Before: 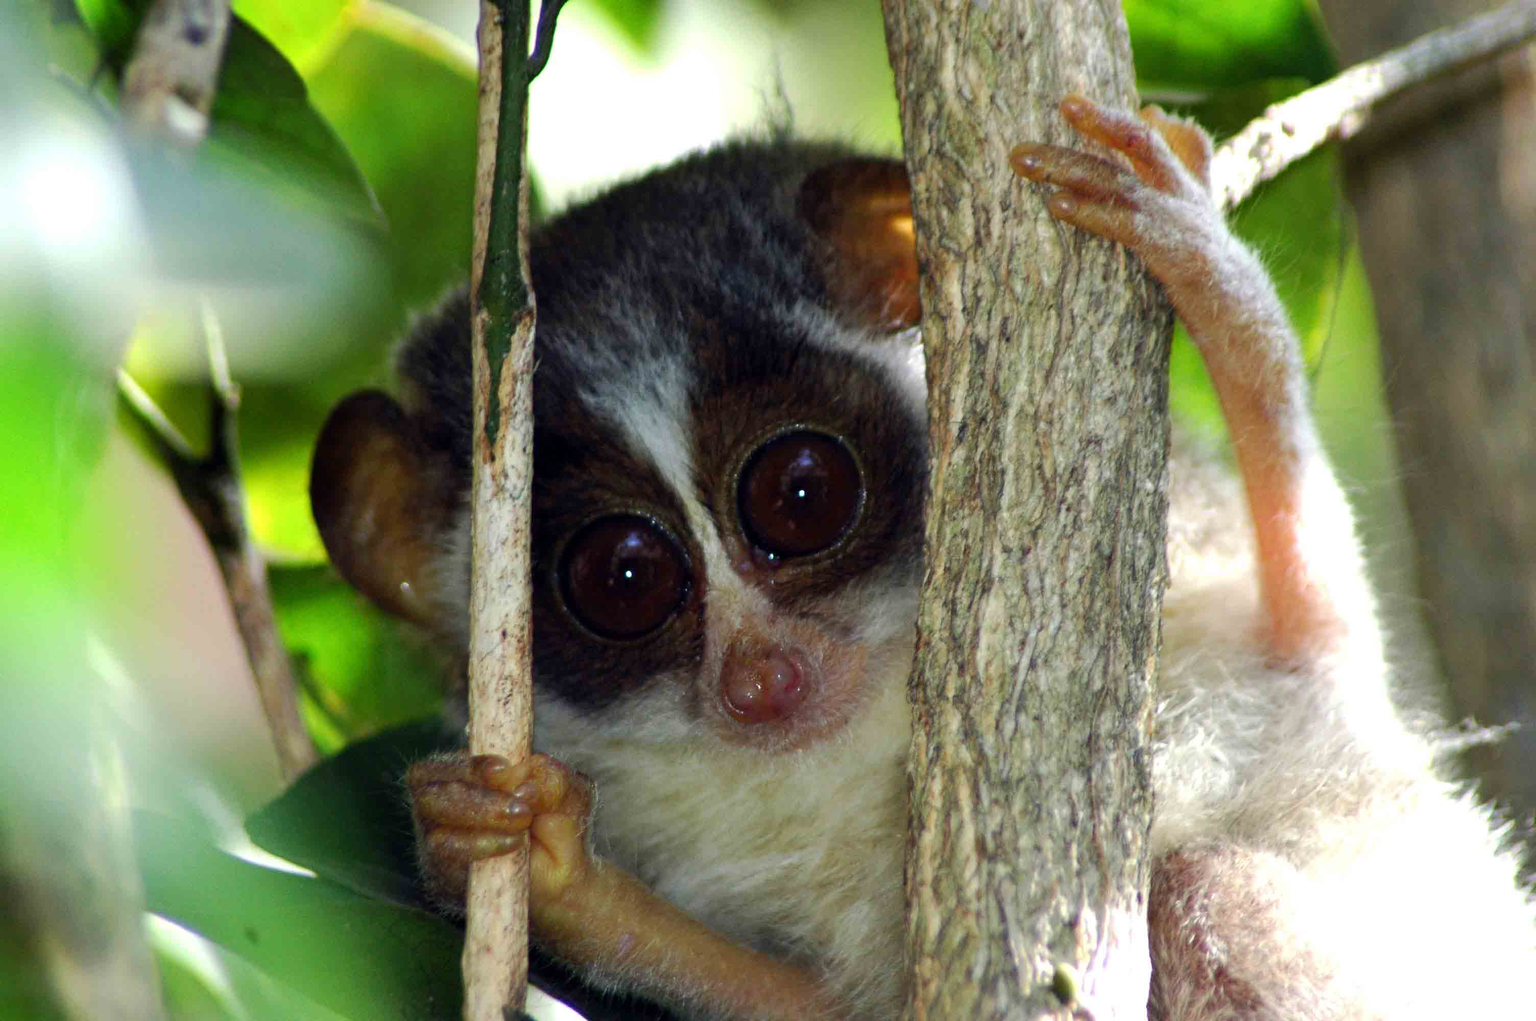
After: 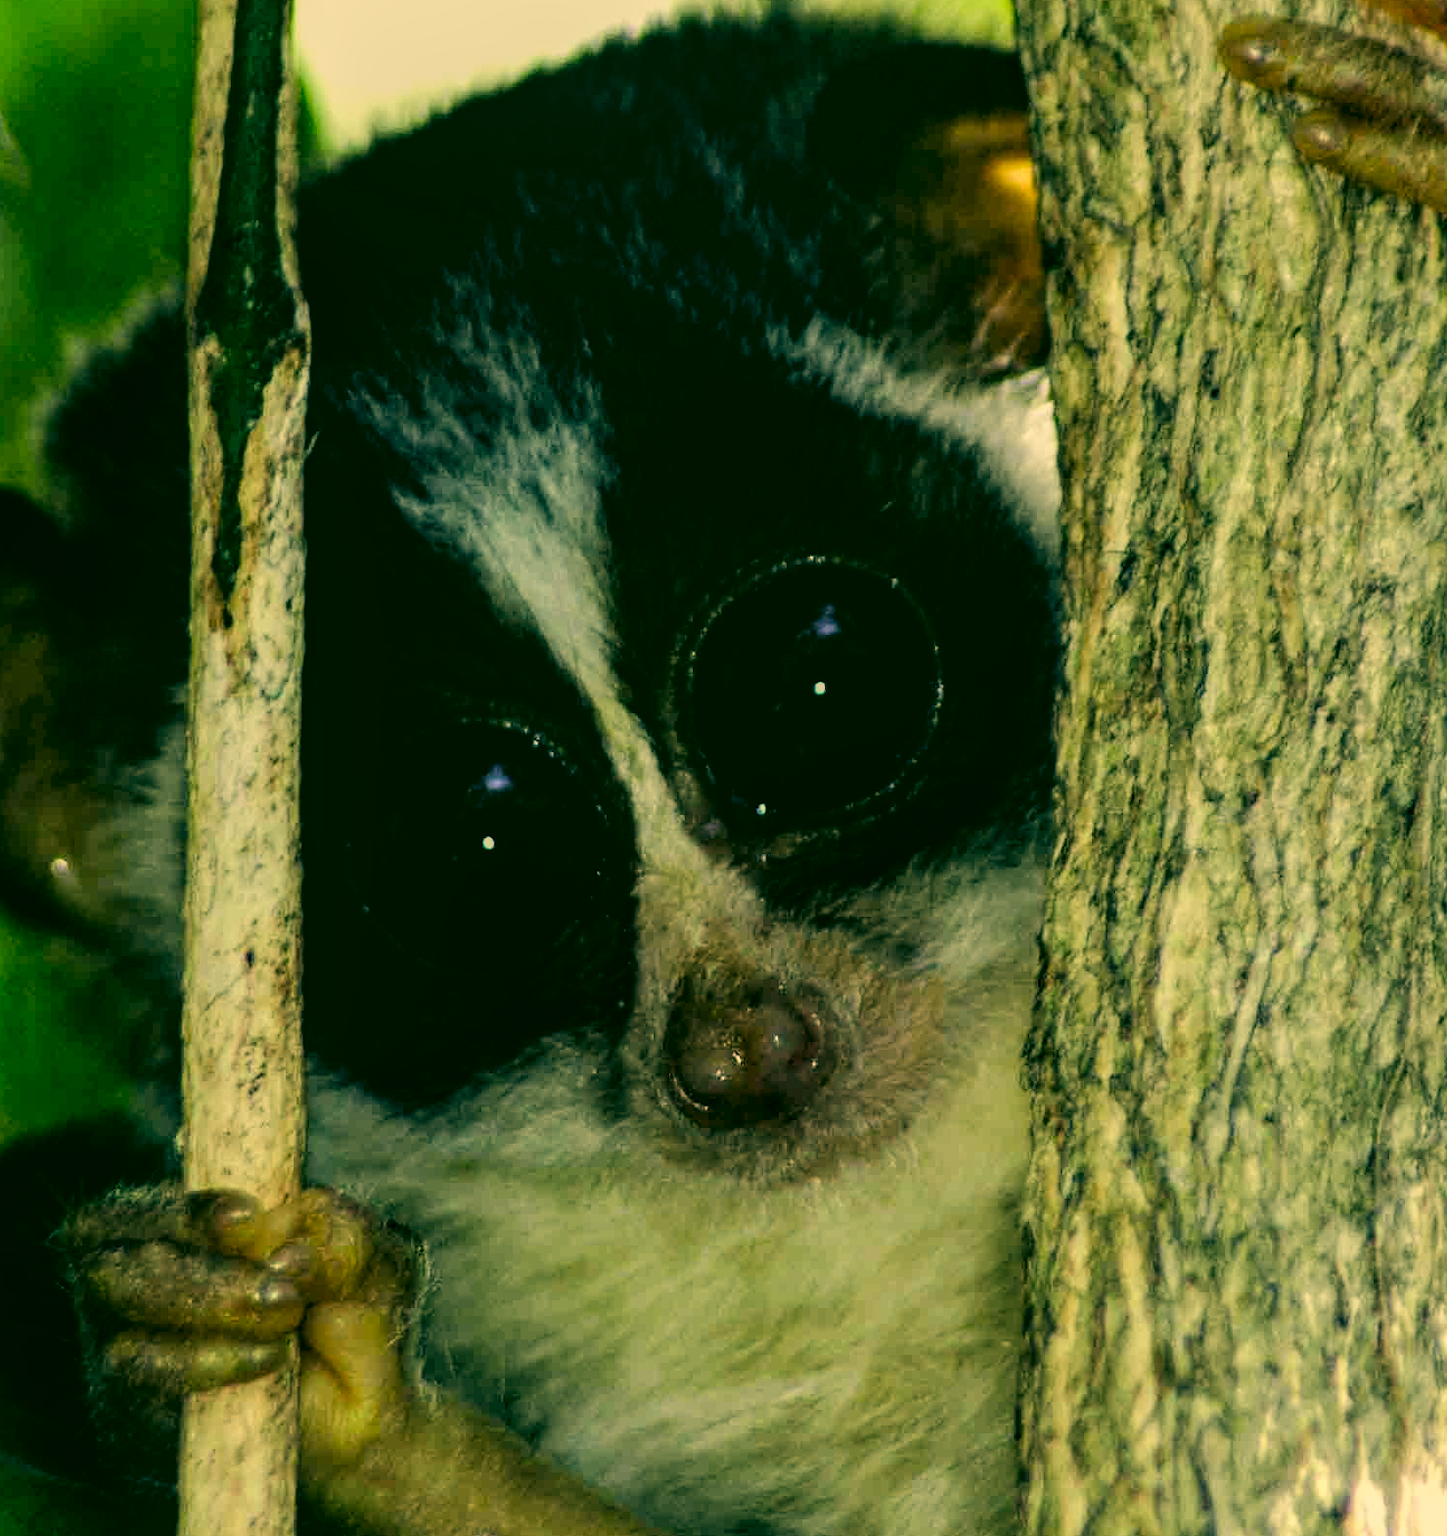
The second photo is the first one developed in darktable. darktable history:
color correction: highlights a* 5.67, highlights b* 33.51, shadows a* -25.4, shadows b* 3.83
local contrast: on, module defaults
crop and rotate: angle 0.014°, left 24.33%, top 13.14%, right 26.434%, bottom 8.3%
velvia: strength 15.14%
exposure: compensate highlight preservation false
filmic rgb: black relative exposure -7.5 EV, white relative exposure 5 EV, hardness 3.32, contrast 1.299, add noise in highlights 0.001, preserve chrominance luminance Y, color science v3 (2019), use custom middle-gray values true, contrast in highlights soft
